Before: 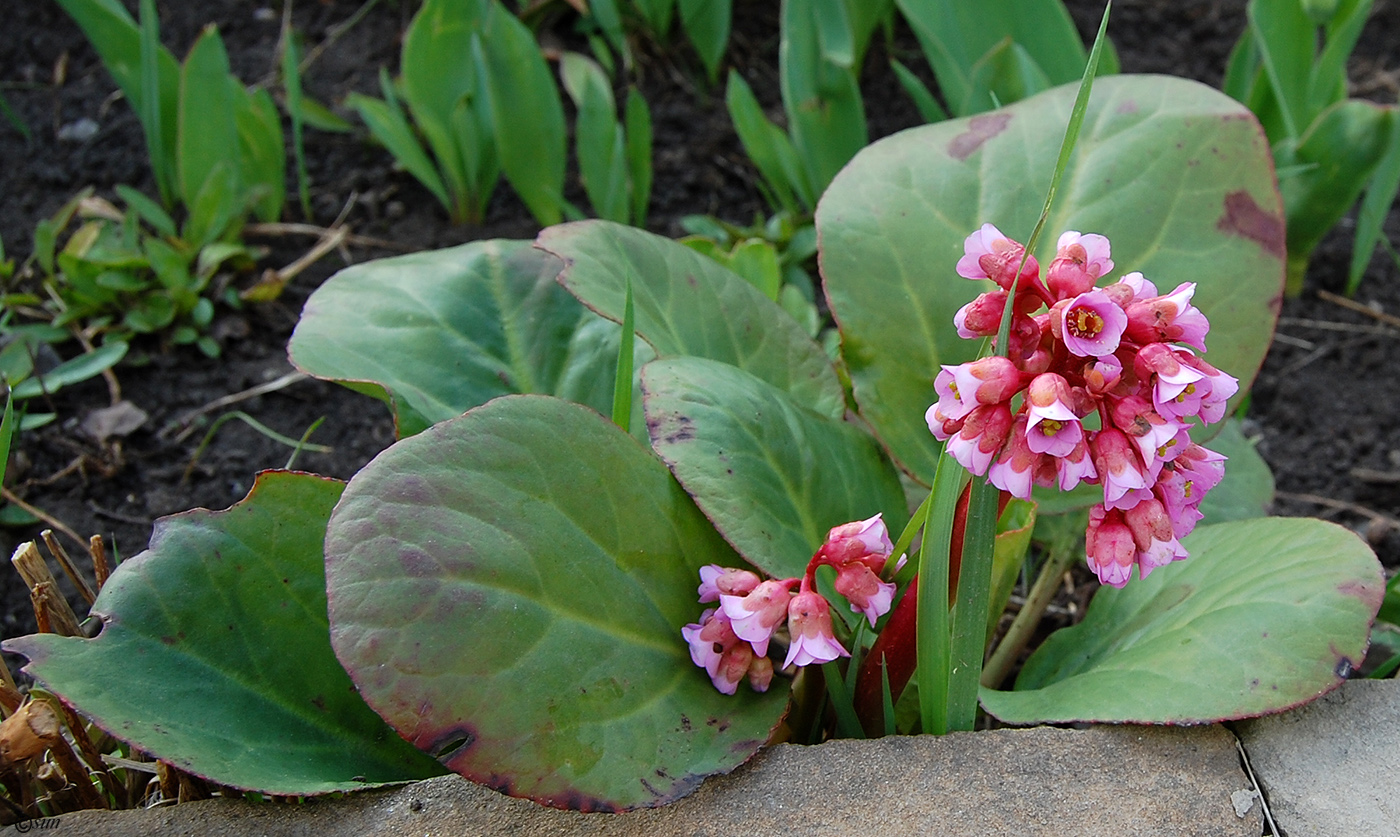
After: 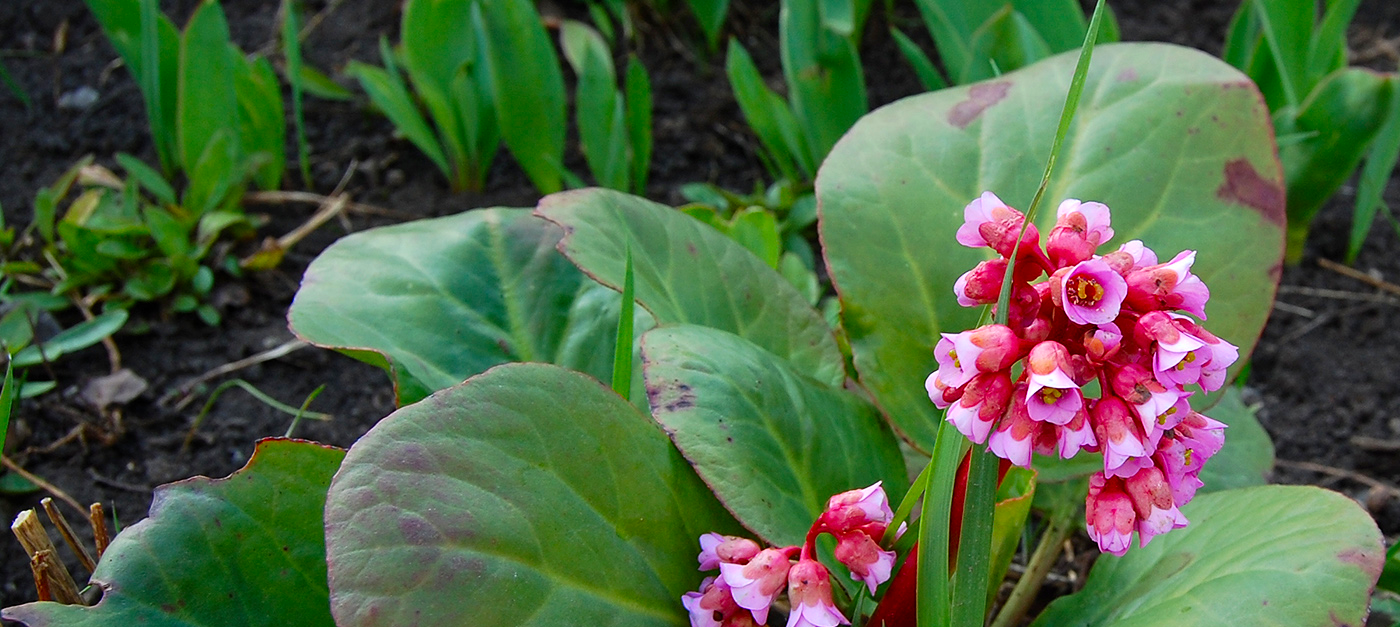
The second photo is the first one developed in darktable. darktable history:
contrast brightness saturation: contrast 0.09, saturation 0.28
crop: top 3.857%, bottom 21.132%
